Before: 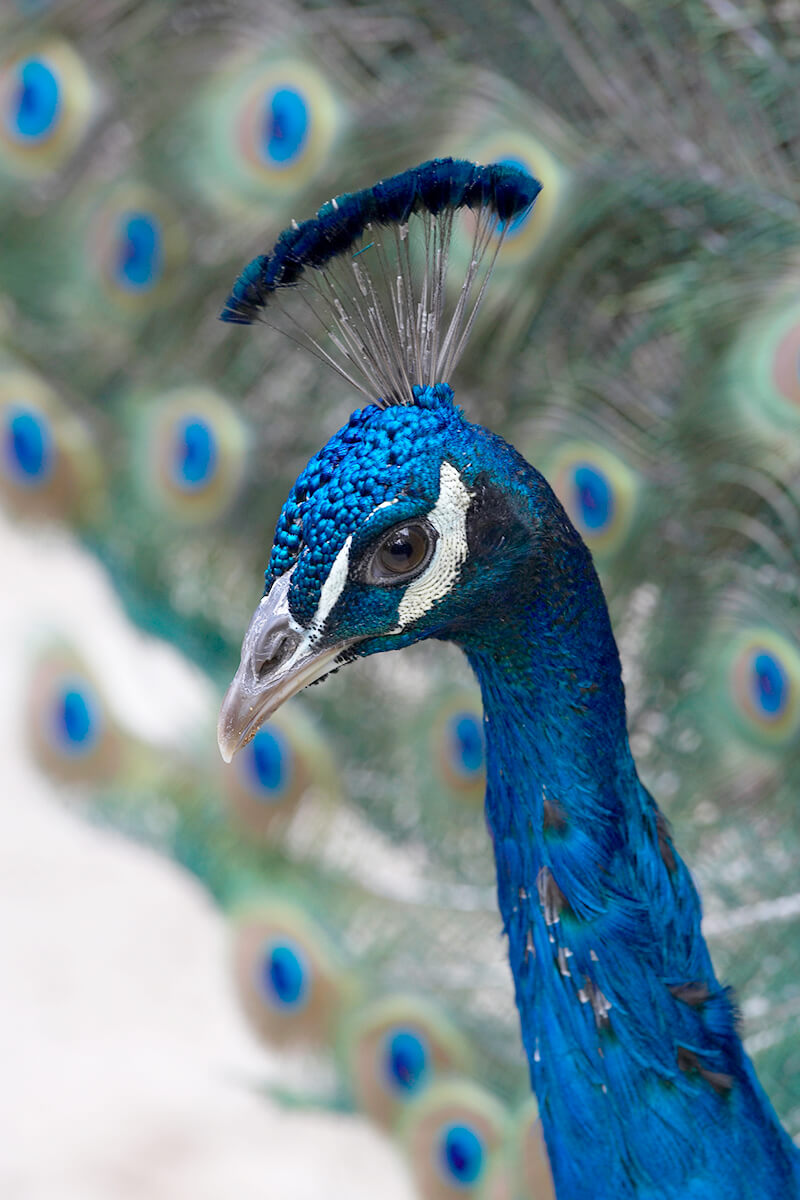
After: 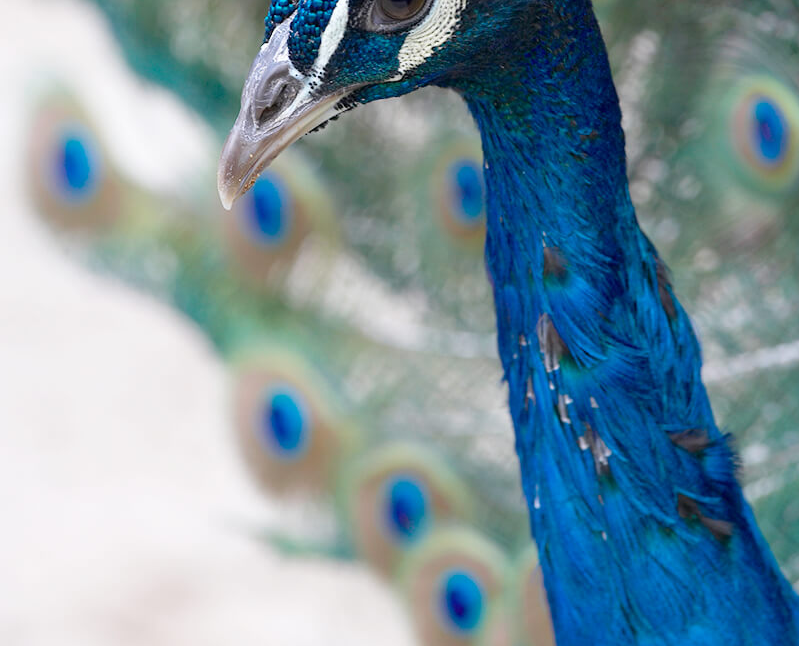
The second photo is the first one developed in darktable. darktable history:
crop and rotate: top 46.099%, right 0.032%
